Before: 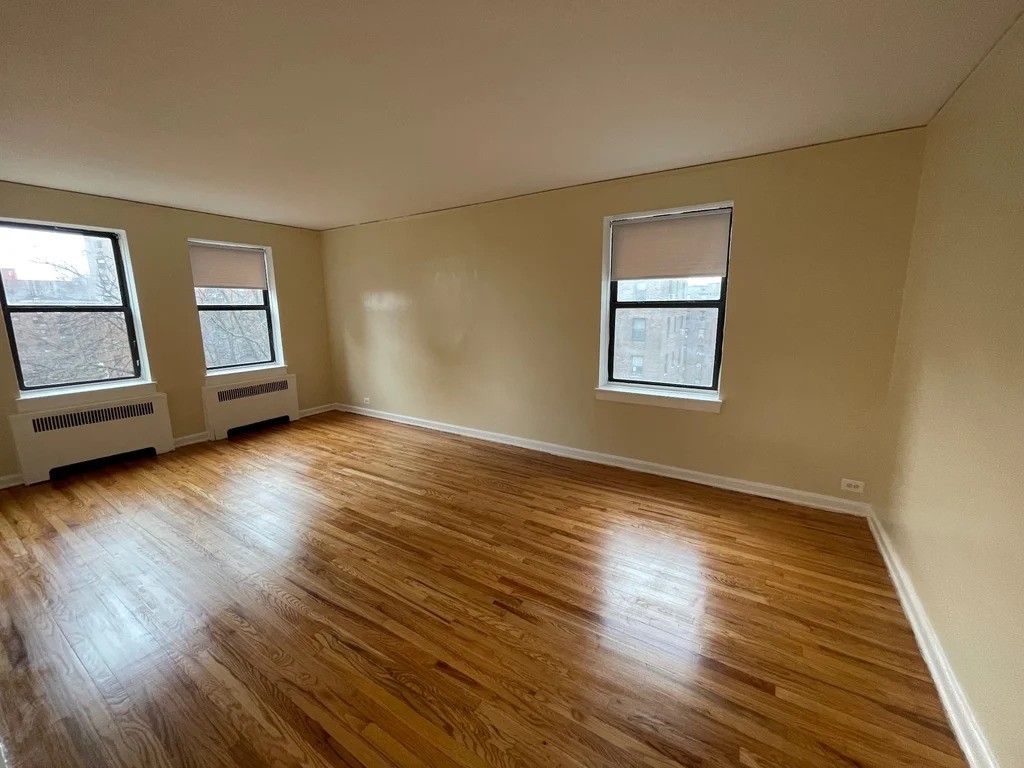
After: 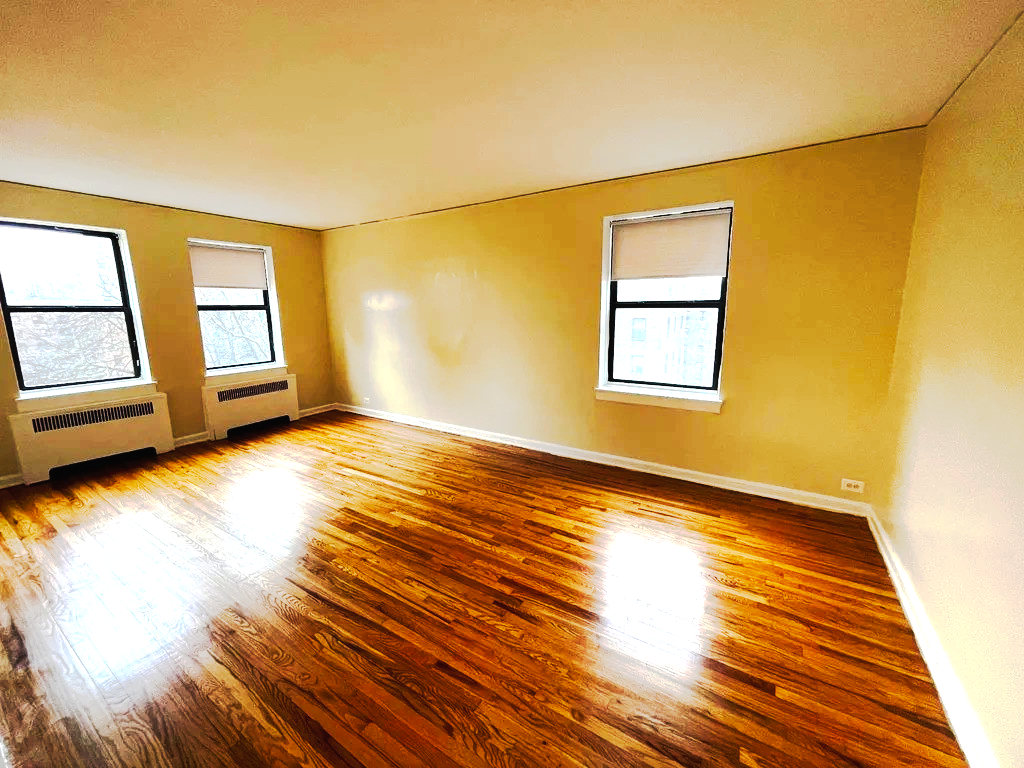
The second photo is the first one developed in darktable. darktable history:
tone curve: curves: ch0 [(0, 0) (0.003, 0.011) (0.011, 0.014) (0.025, 0.018) (0.044, 0.023) (0.069, 0.028) (0.1, 0.031) (0.136, 0.039) (0.177, 0.056) (0.224, 0.081) (0.277, 0.129) (0.335, 0.188) (0.399, 0.256) (0.468, 0.367) (0.543, 0.514) (0.623, 0.684) (0.709, 0.785) (0.801, 0.846) (0.898, 0.884) (1, 1)], preserve colors none
exposure: black level correction 0, exposure 1 EV, compensate highlight preservation false
